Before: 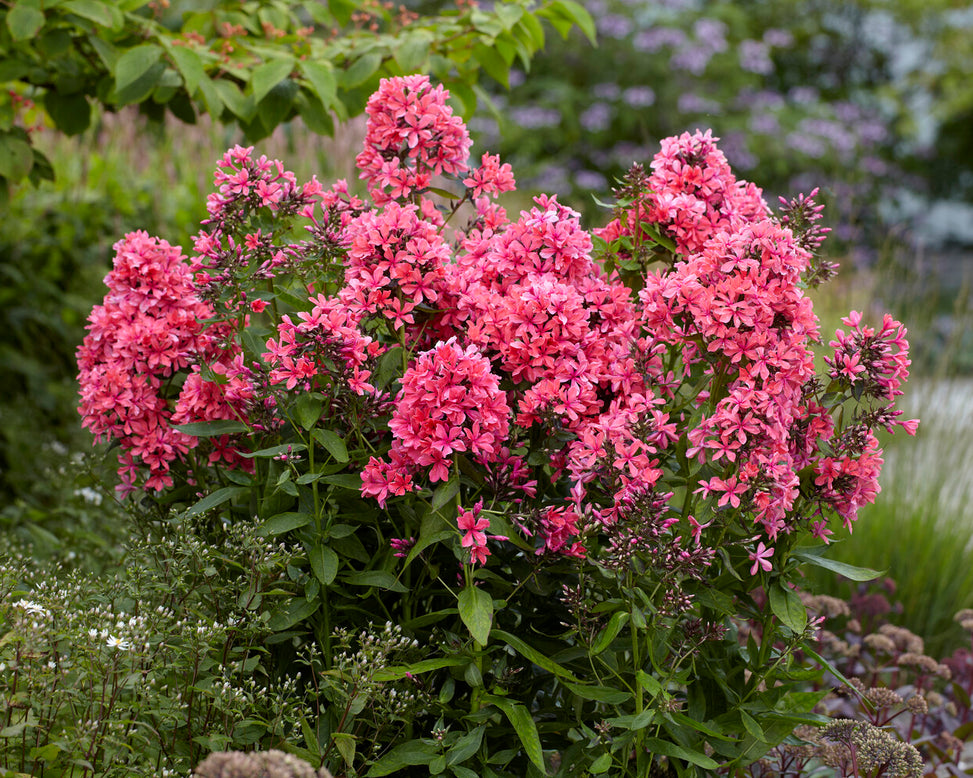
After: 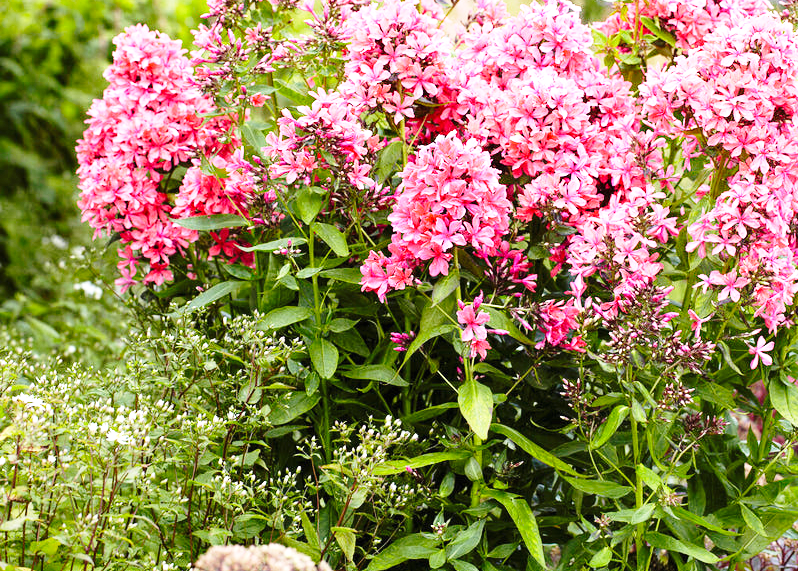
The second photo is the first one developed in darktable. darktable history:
exposure: black level correction 0, exposure 1.2 EV, compensate exposure bias true, compensate highlight preservation false
crop: top 26.531%, right 17.959%
base curve: curves: ch0 [(0, 0) (0.028, 0.03) (0.121, 0.232) (0.46, 0.748) (0.859, 0.968) (1, 1)], preserve colors none
